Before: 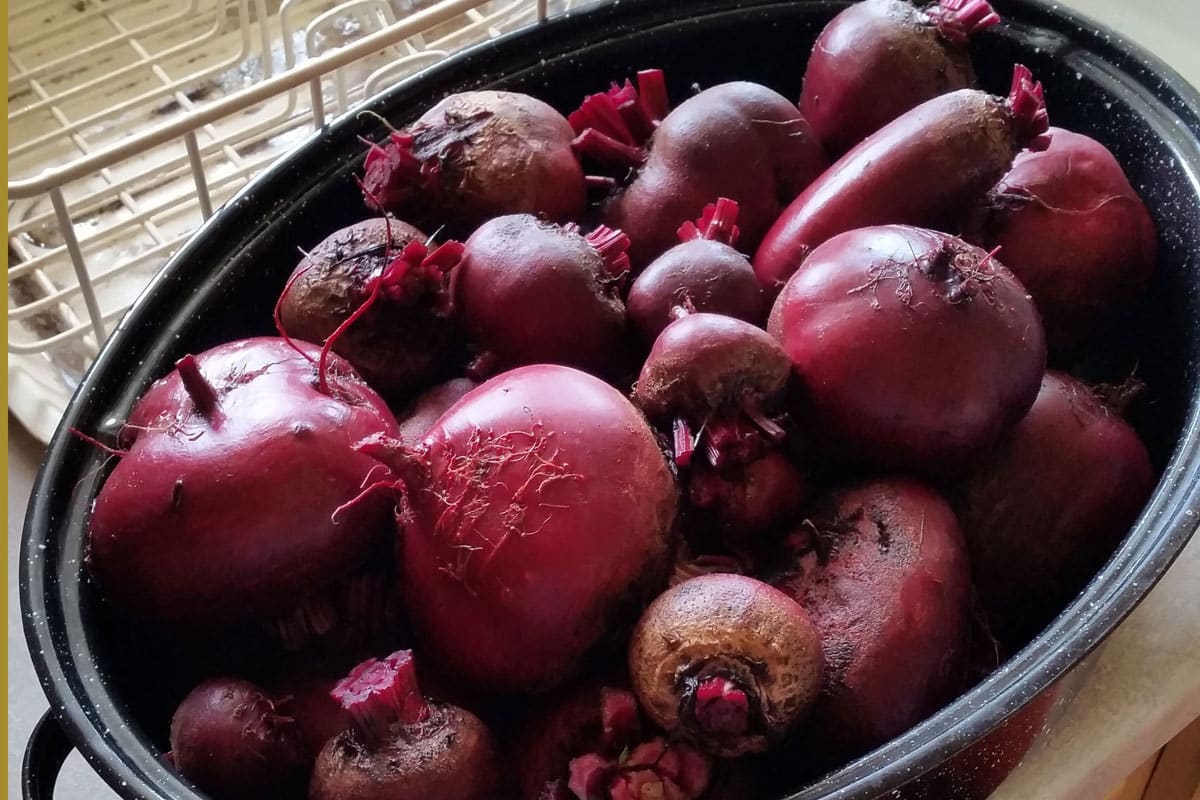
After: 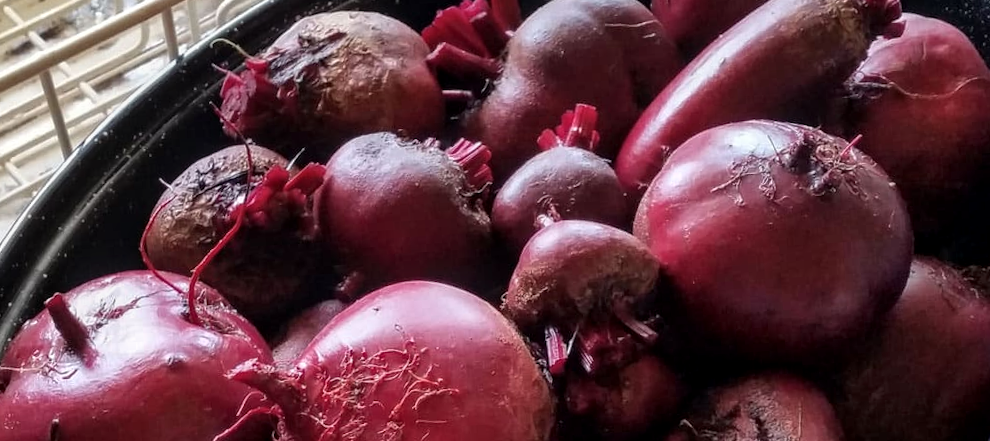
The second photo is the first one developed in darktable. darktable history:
rotate and perspective: rotation -3.52°, crop left 0.036, crop right 0.964, crop top 0.081, crop bottom 0.919
crop and rotate: left 9.345%, top 7.22%, right 4.982%, bottom 32.331%
local contrast: on, module defaults
